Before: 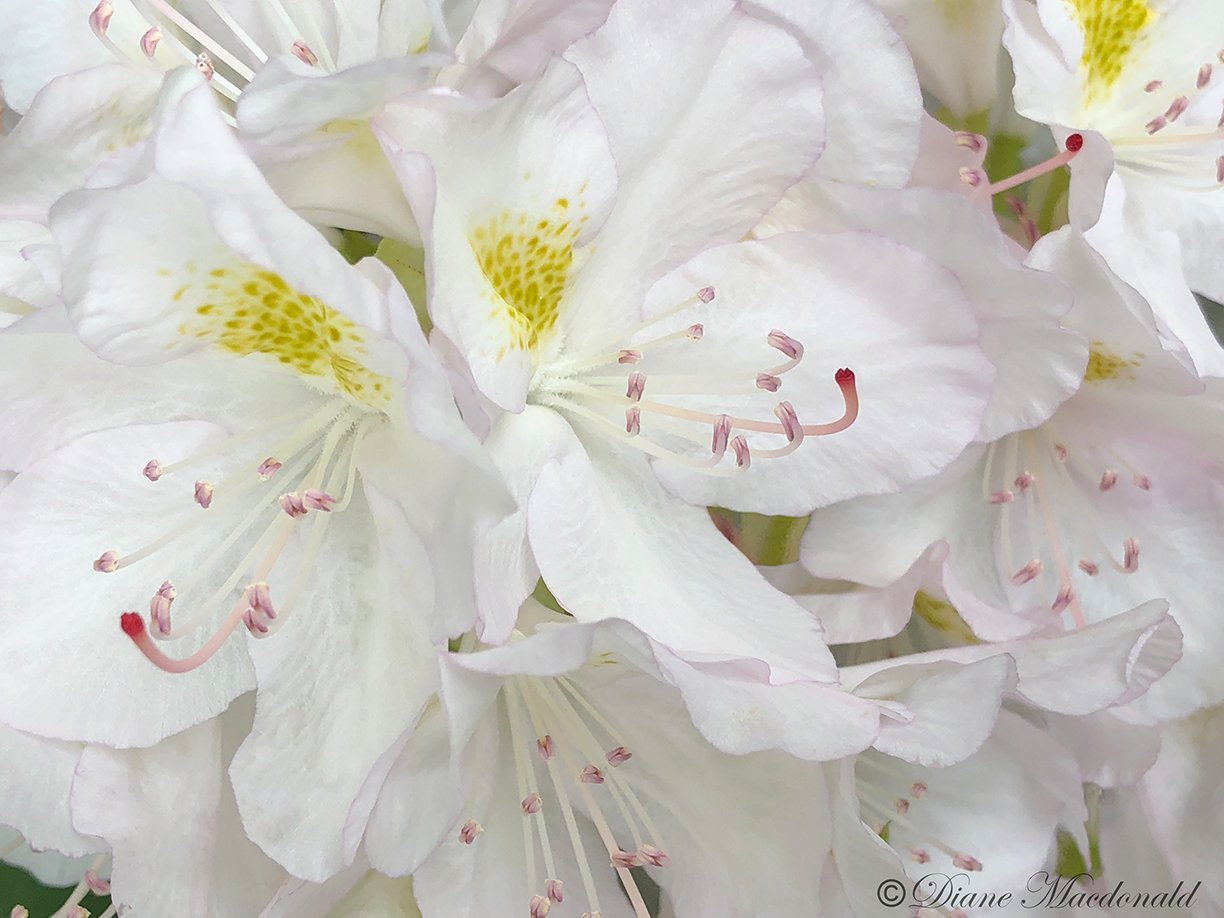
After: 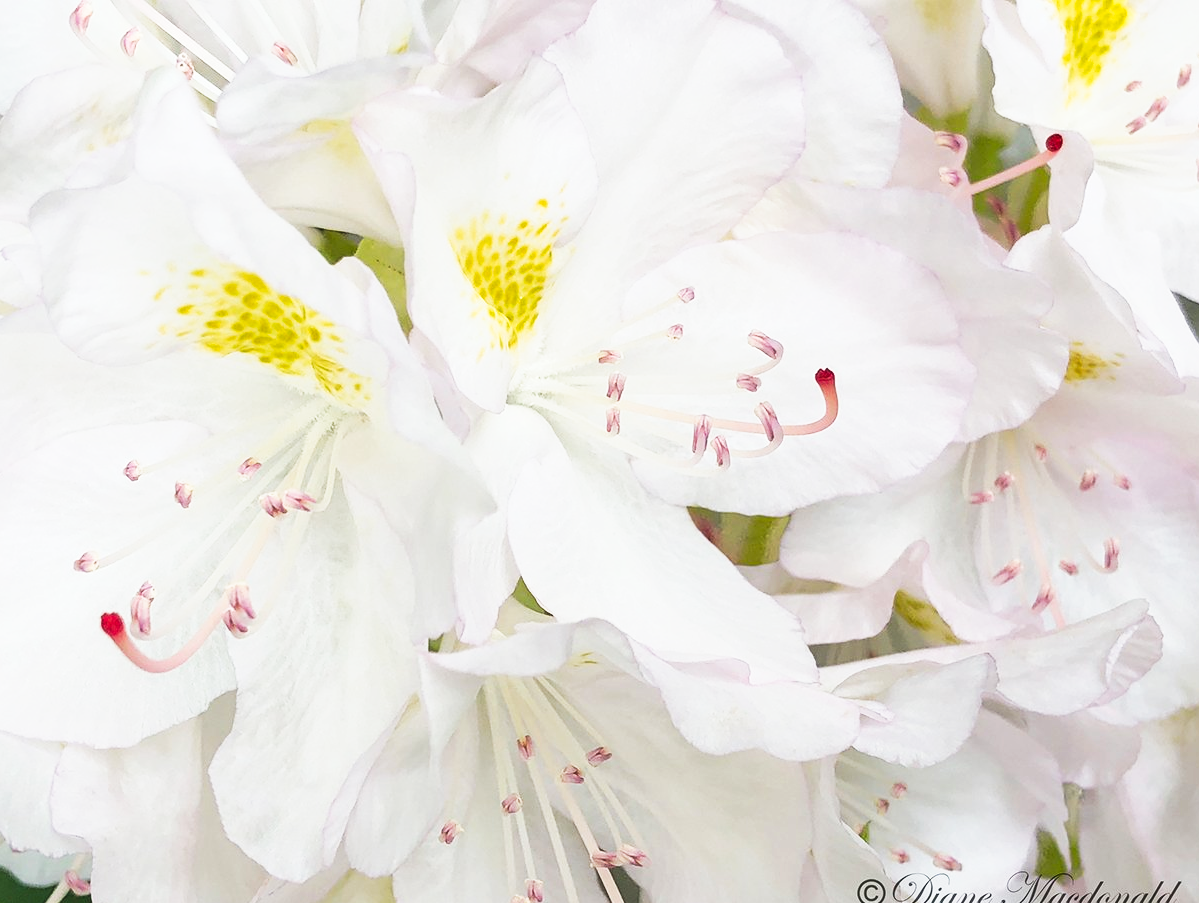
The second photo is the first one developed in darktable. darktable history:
crop: left 1.697%, right 0.286%, bottom 1.609%
tone curve: curves: ch0 [(0, 0.013) (0.198, 0.175) (0.512, 0.582) (0.625, 0.754) (0.81, 0.934) (1, 1)], preserve colors none
